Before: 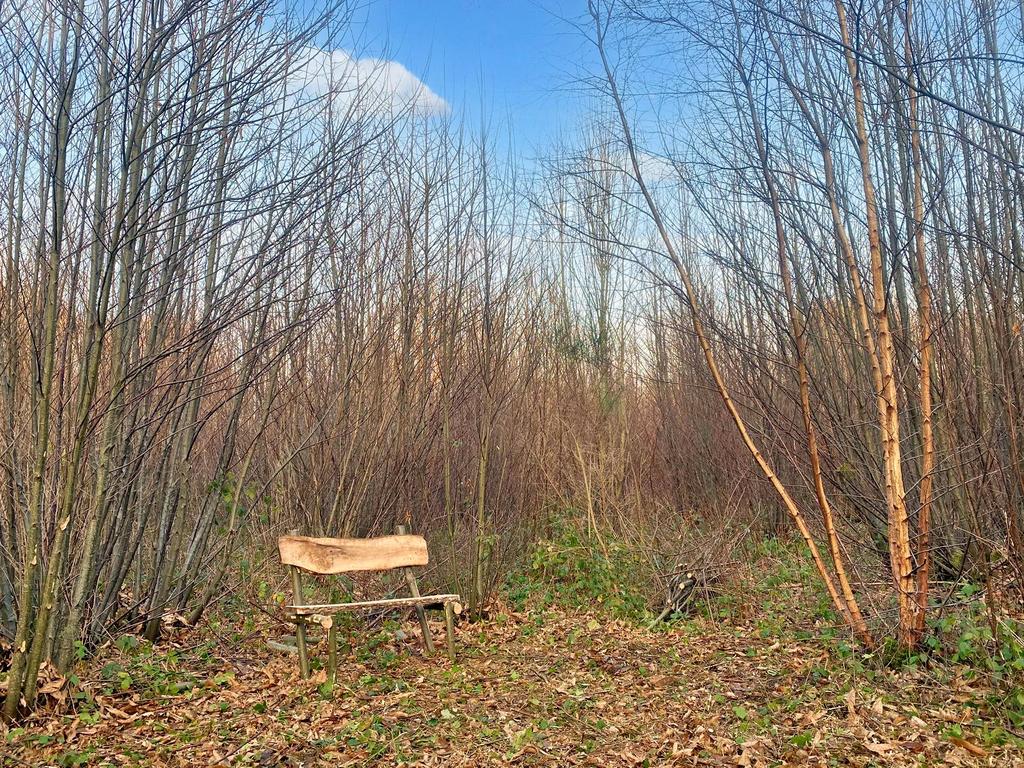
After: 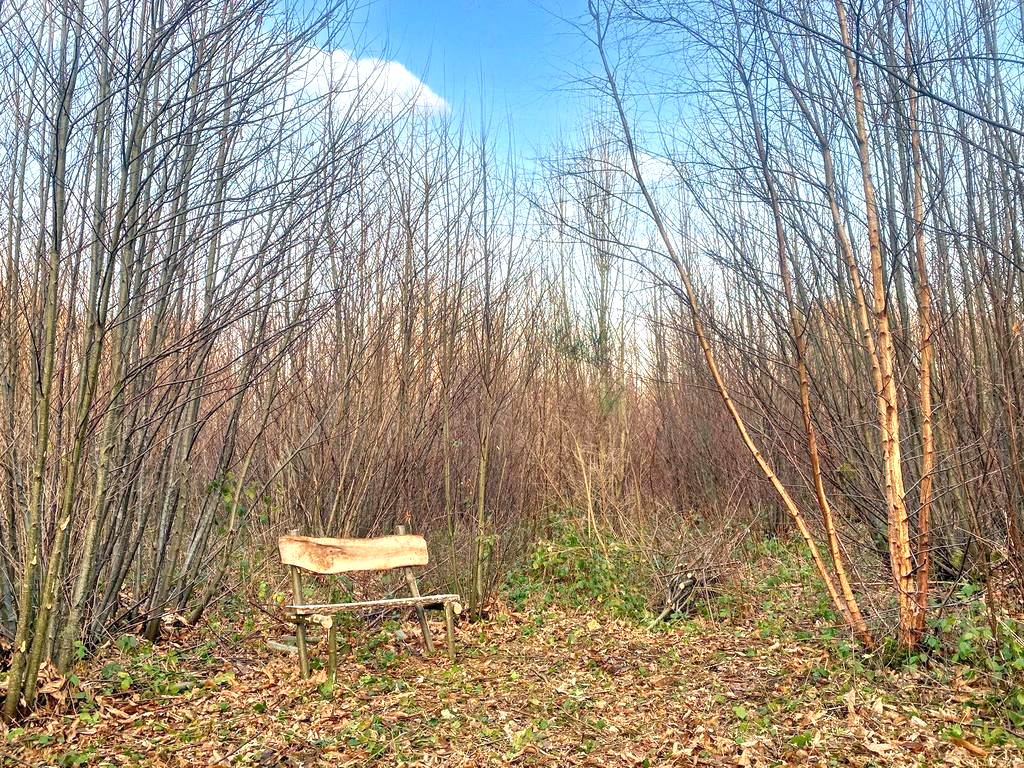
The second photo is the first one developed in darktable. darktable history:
local contrast: detail 130%
exposure: black level correction 0, exposure 0.5 EV, compensate exposure bias true, compensate highlight preservation false
